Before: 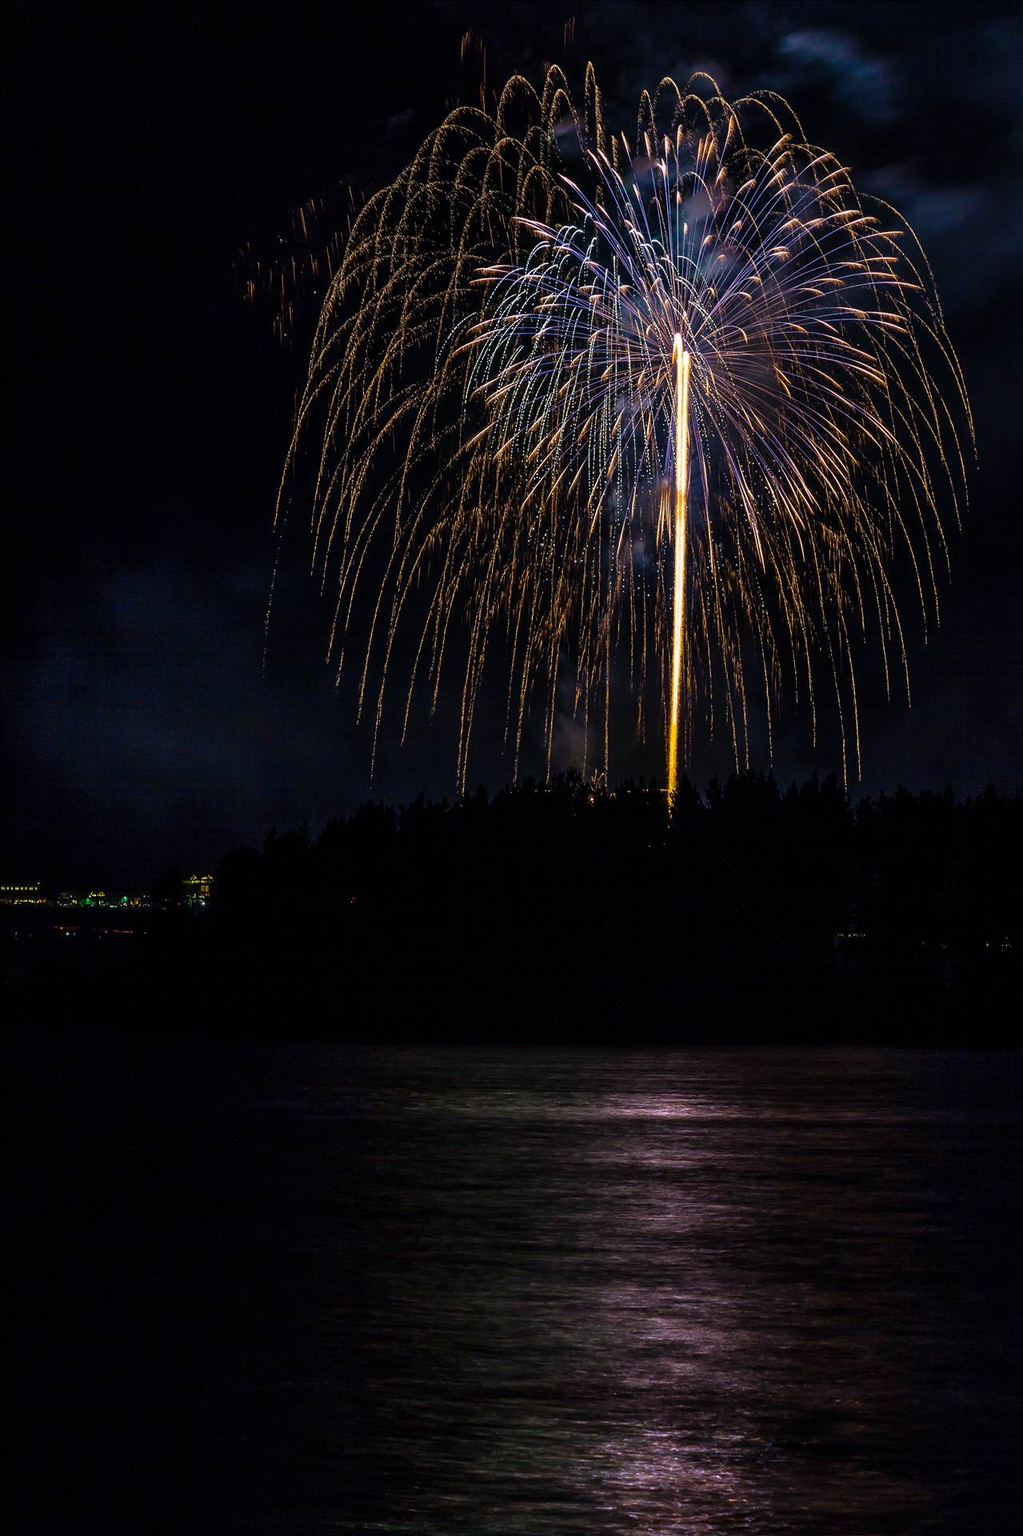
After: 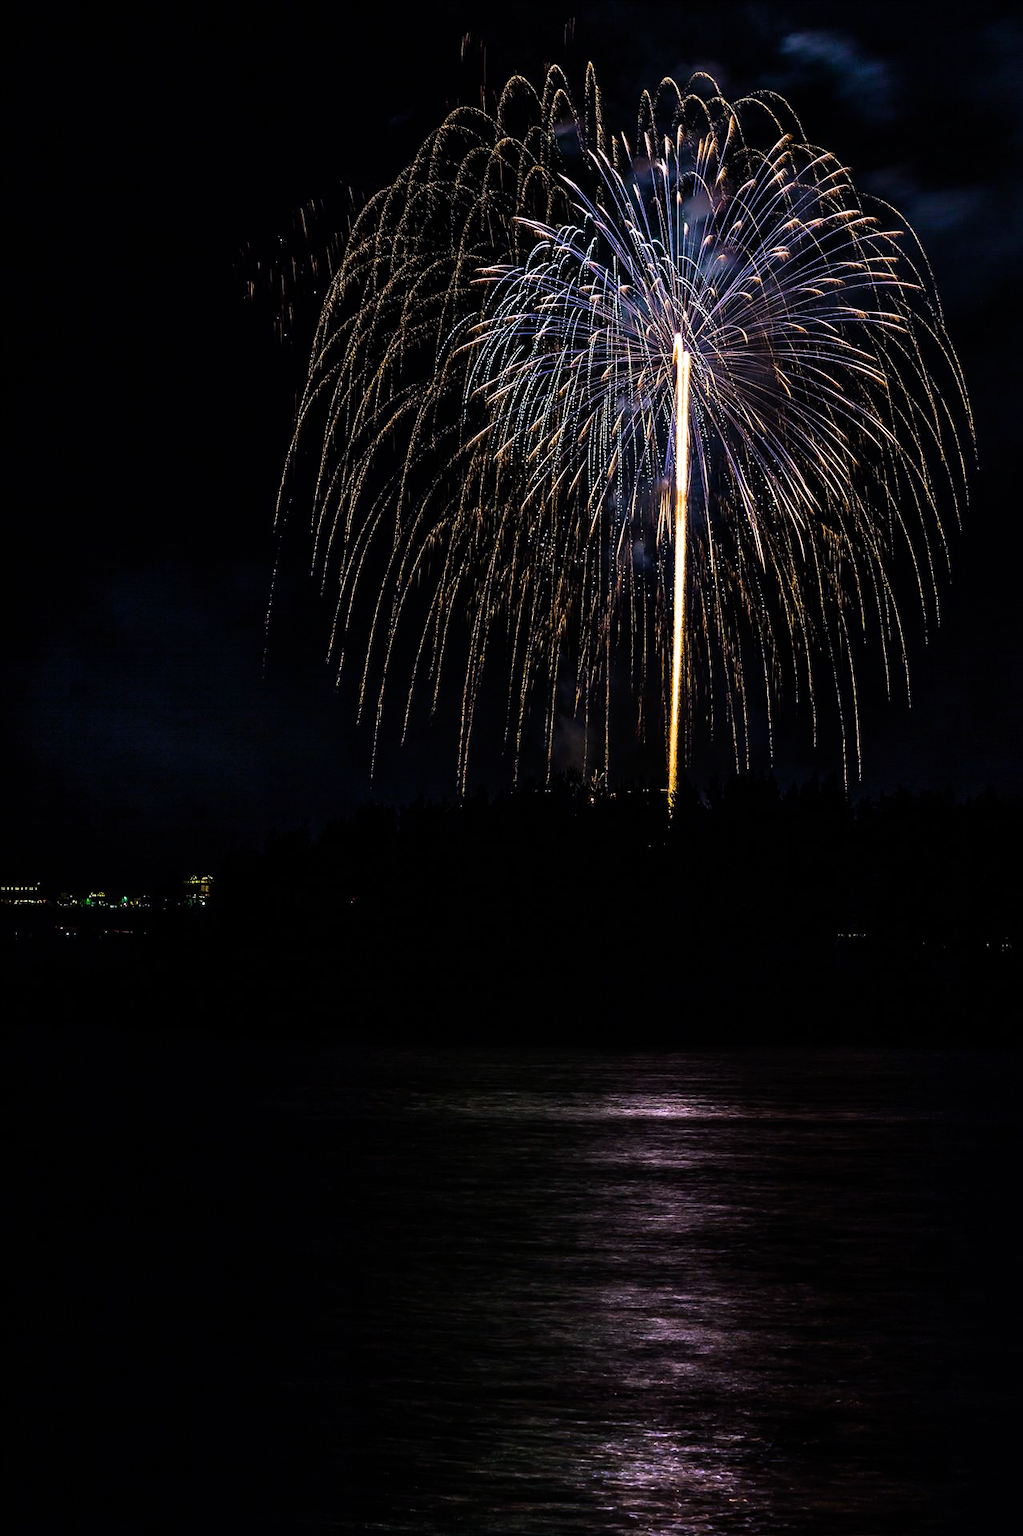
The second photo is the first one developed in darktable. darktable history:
filmic rgb: black relative exposure -11.35 EV, white relative exposure 3.22 EV, hardness 6.76, color science v6 (2022)
tone equalizer: -8 EV -0.75 EV, -7 EV -0.7 EV, -6 EV -0.6 EV, -5 EV -0.4 EV, -3 EV 0.4 EV, -2 EV 0.6 EV, -1 EV 0.7 EV, +0 EV 0.75 EV, edges refinement/feathering 500, mask exposure compensation -1.57 EV, preserve details no
white balance: red 0.974, blue 1.044
